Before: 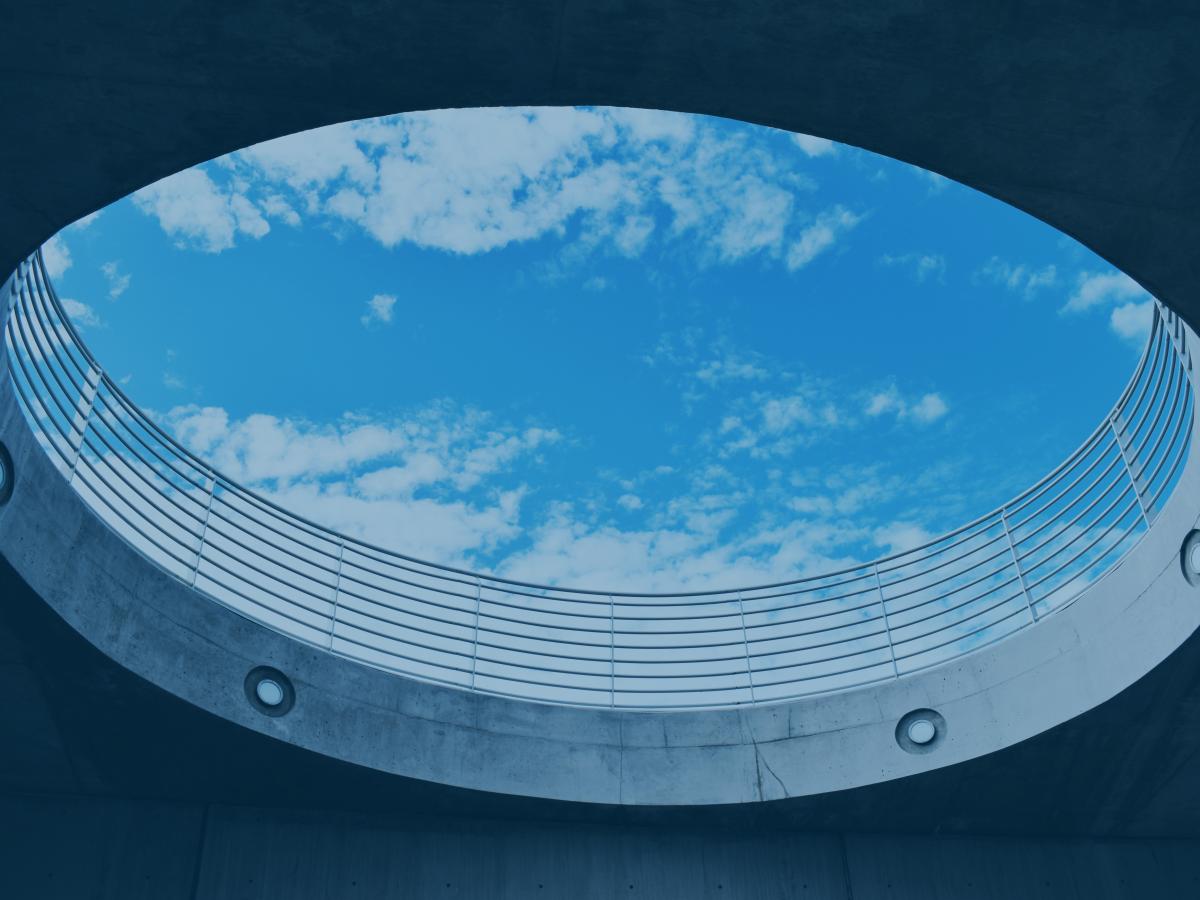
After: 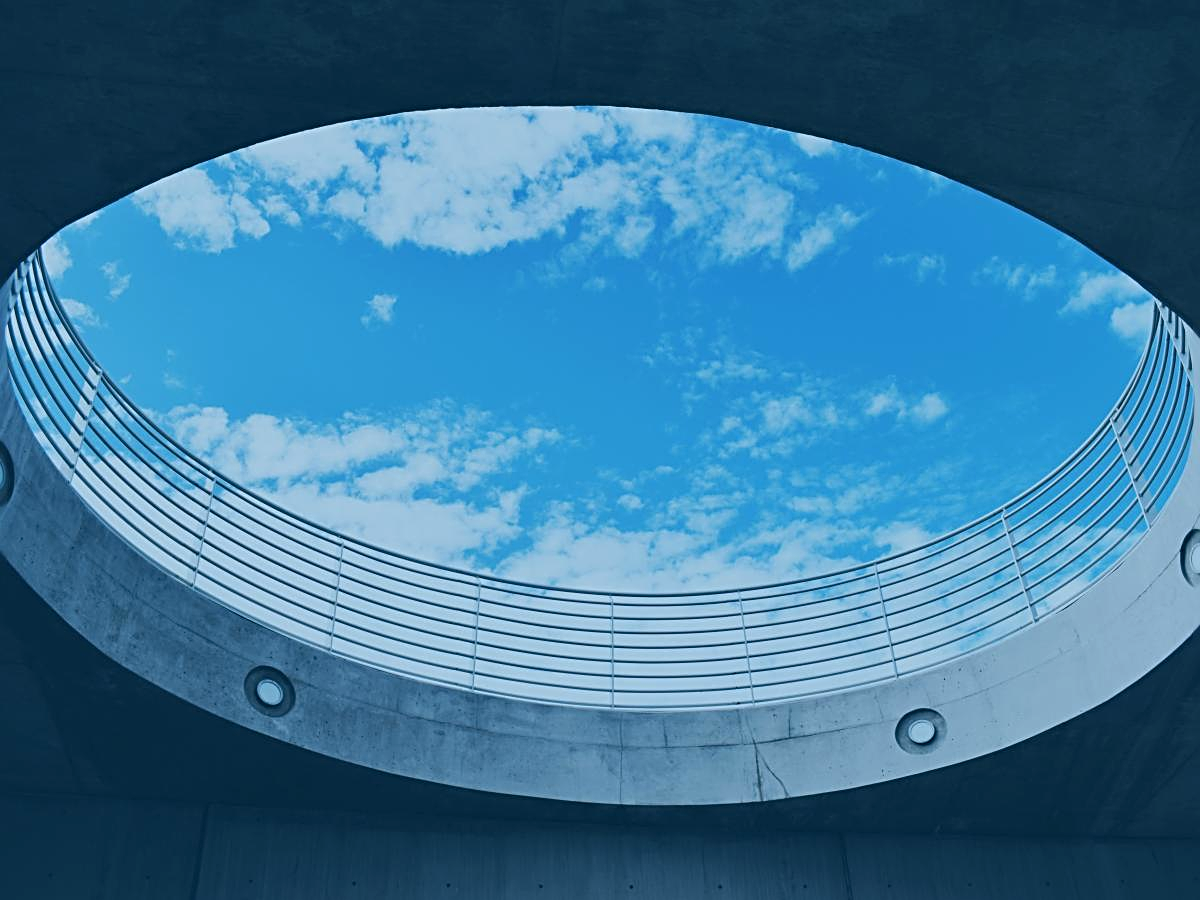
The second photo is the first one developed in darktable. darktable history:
exposure: exposure 0.258 EV, compensate highlight preservation false
sharpen: radius 2.767
